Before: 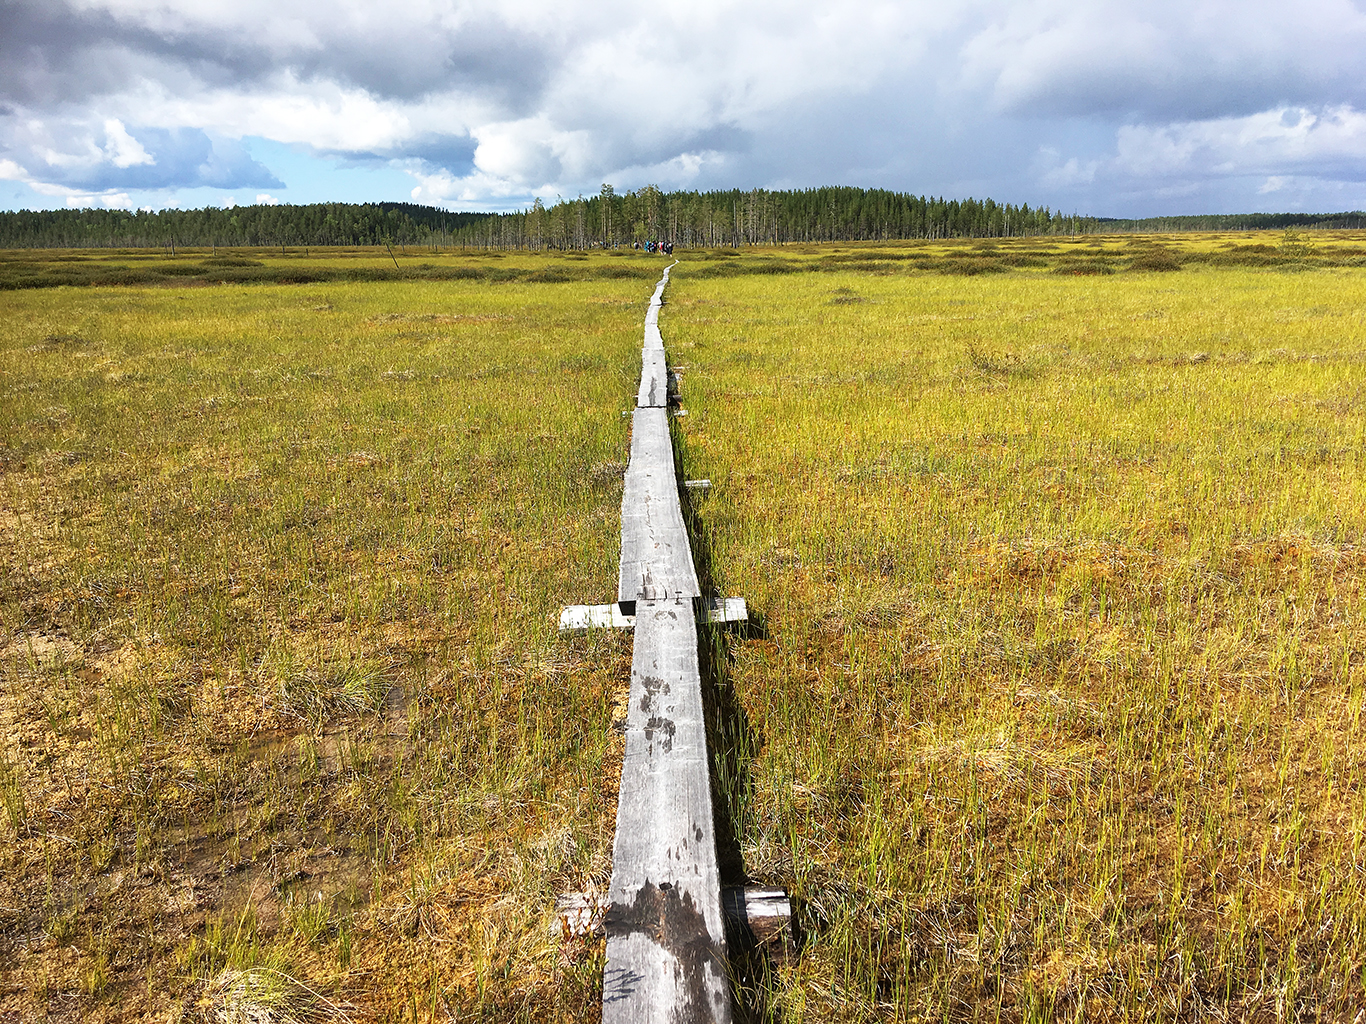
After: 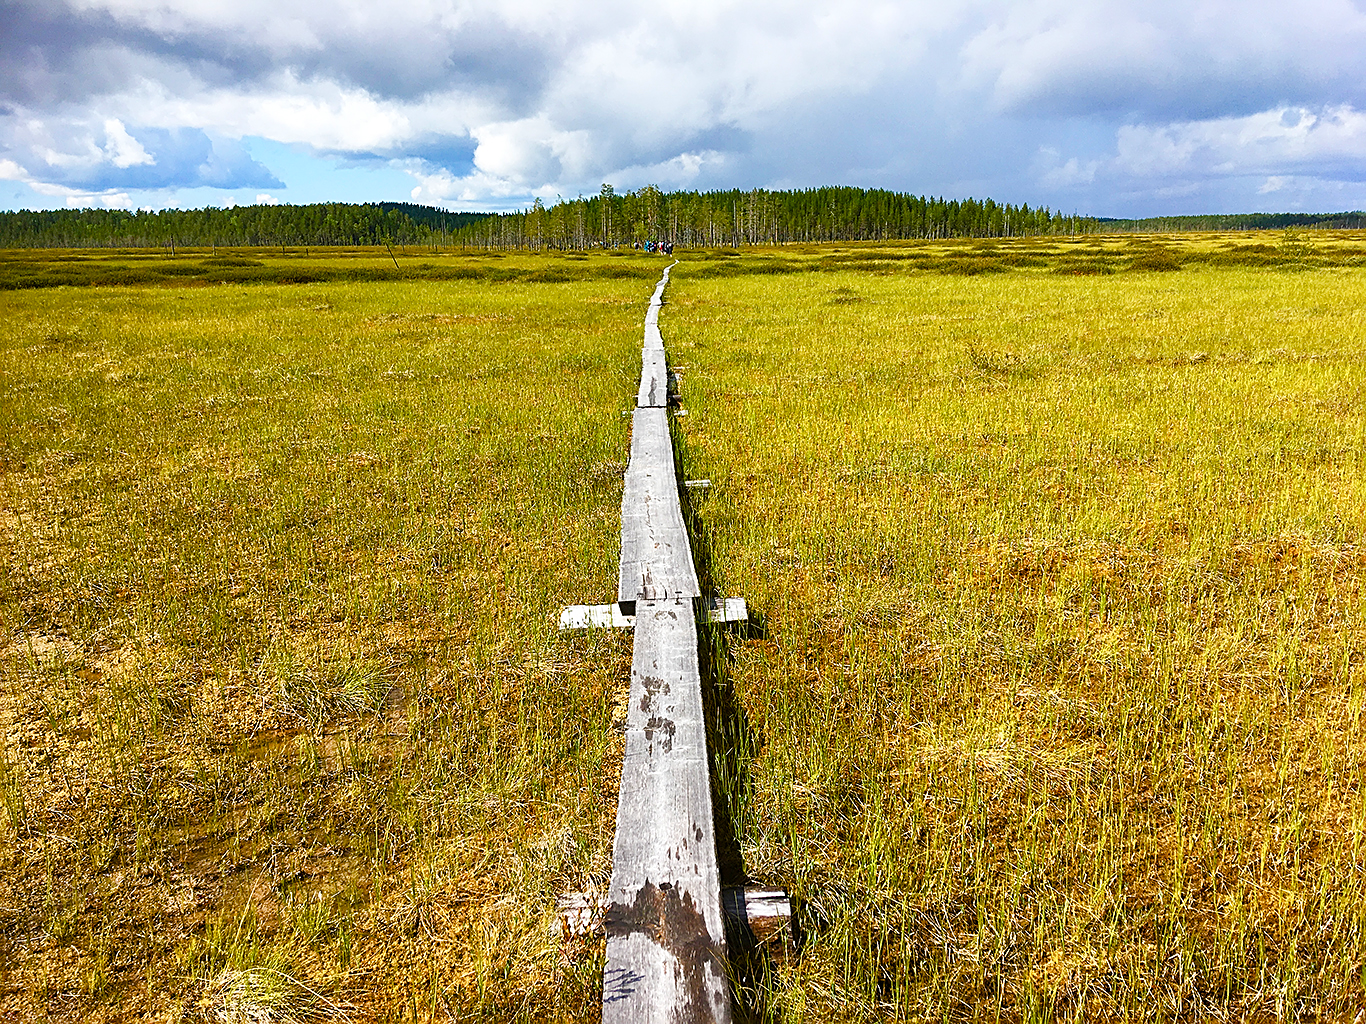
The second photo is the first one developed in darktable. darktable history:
sharpen: on, module defaults
color balance rgb: perceptual saturation grading › global saturation 24.74%, perceptual saturation grading › highlights -51.22%, perceptual saturation grading › mid-tones 19.16%, perceptual saturation grading › shadows 60.98%, global vibrance 50%
